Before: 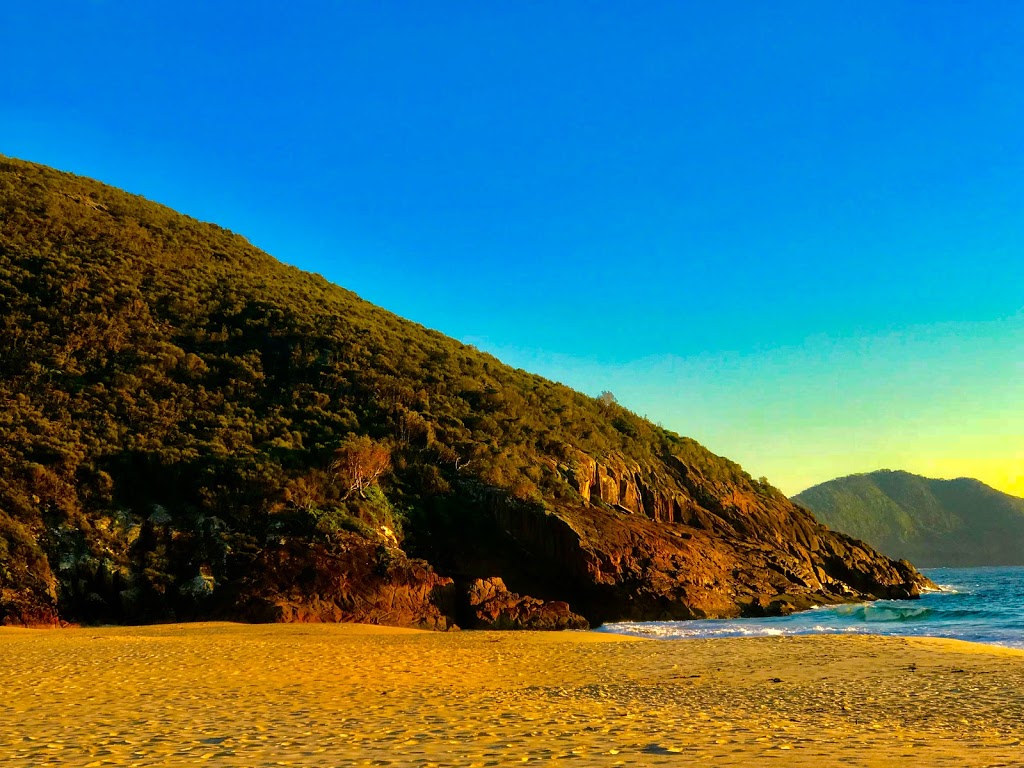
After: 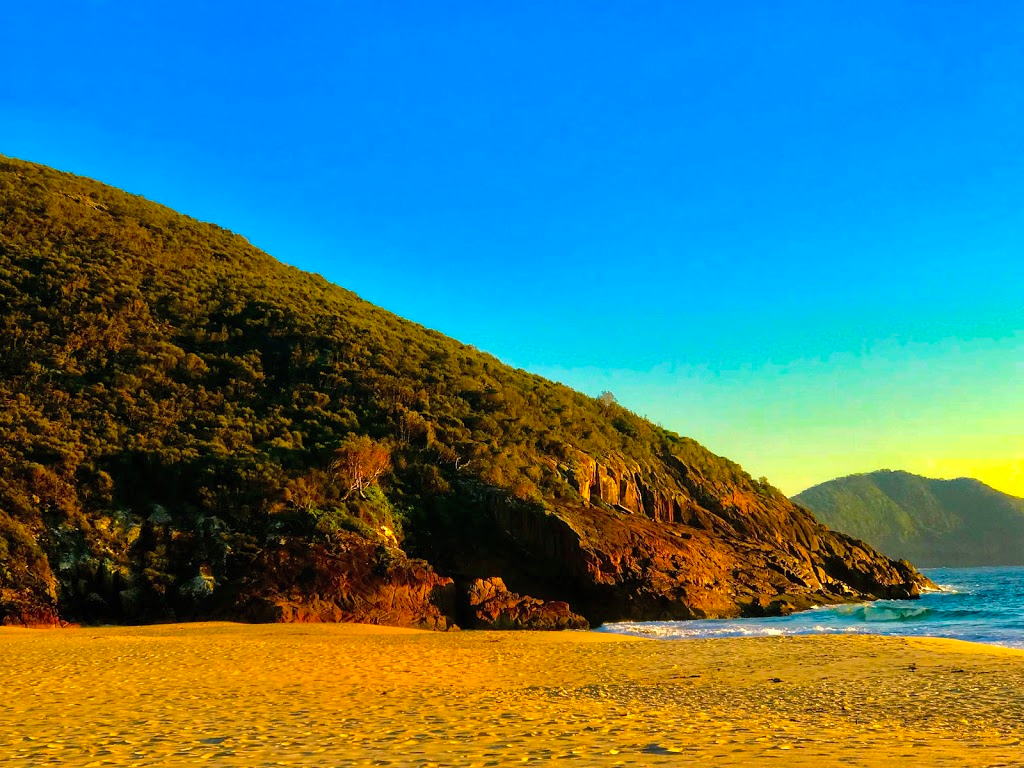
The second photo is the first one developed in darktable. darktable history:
contrast brightness saturation: contrast 0.072, brightness 0.071, saturation 0.181
